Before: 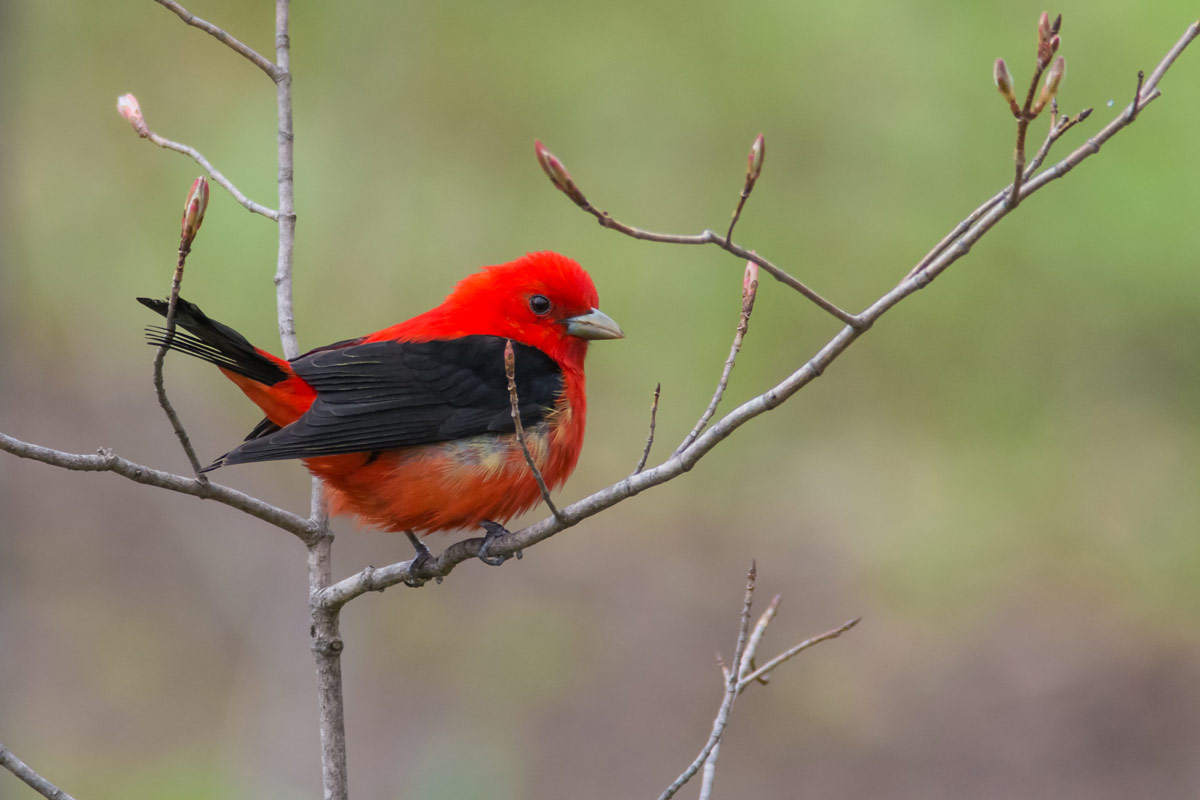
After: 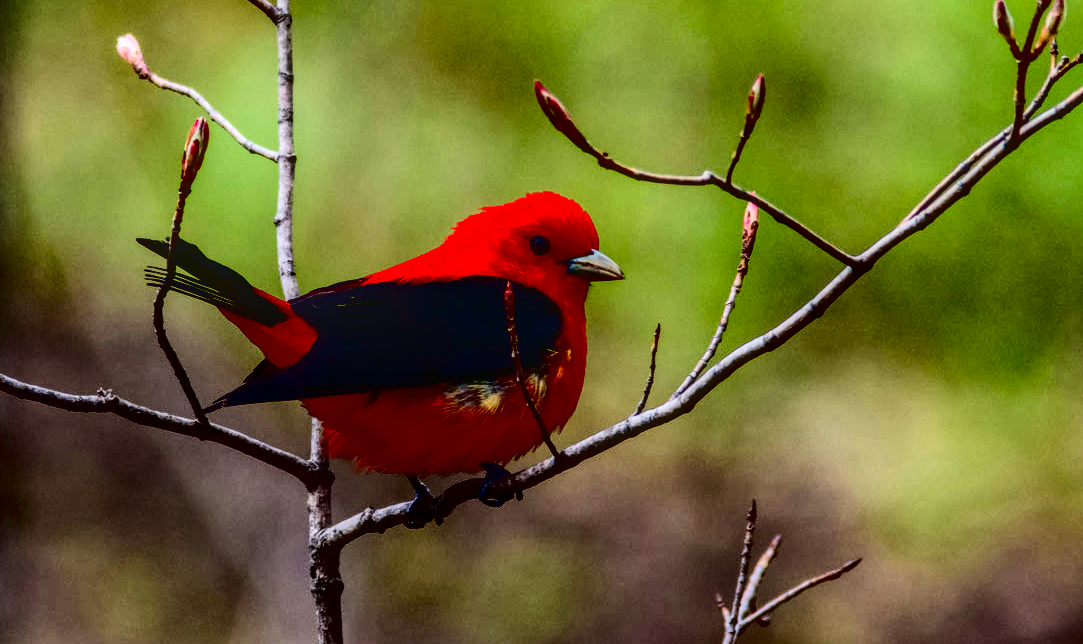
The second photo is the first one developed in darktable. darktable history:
crop: top 7.49%, right 9.717%, bottom 11.943%
contrast brightness saturation: contrast 0.77, brightness -1, saturation 1
local contrast: highlights 0%, shadows 0%, detail 133%
